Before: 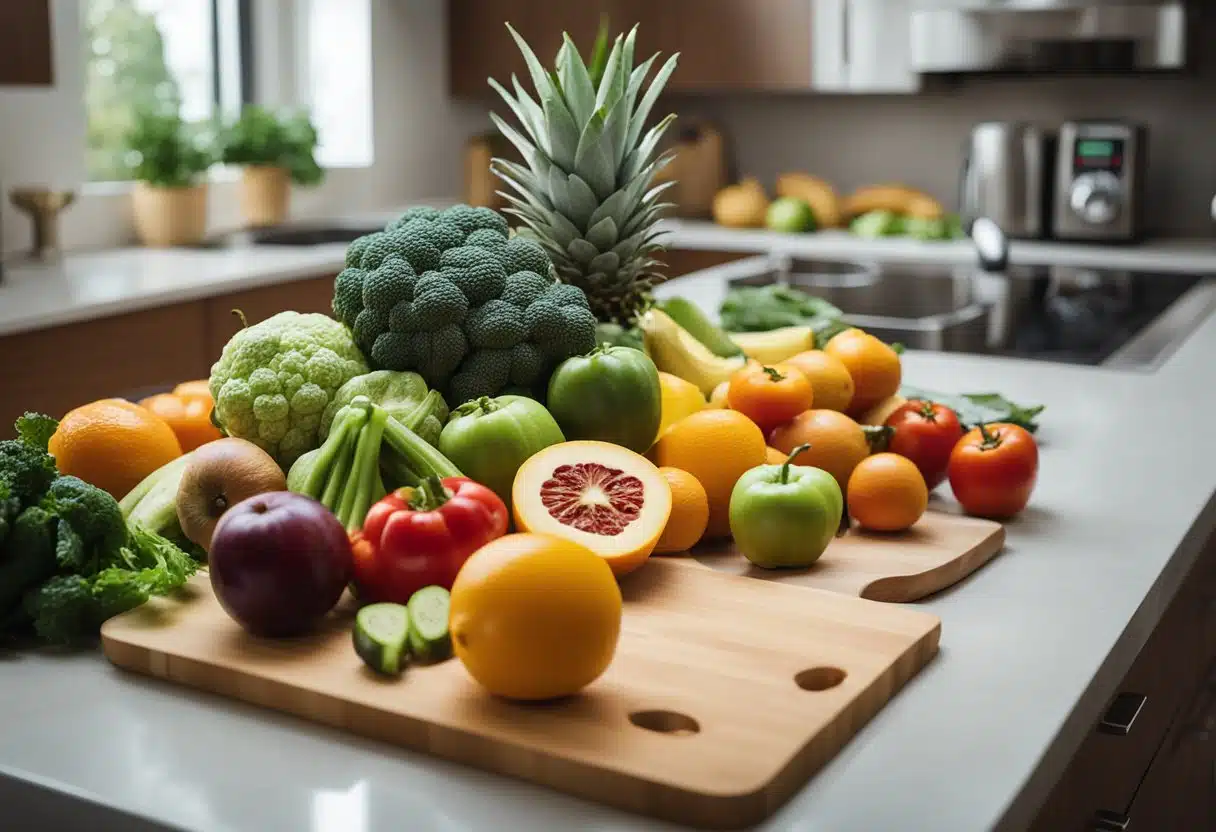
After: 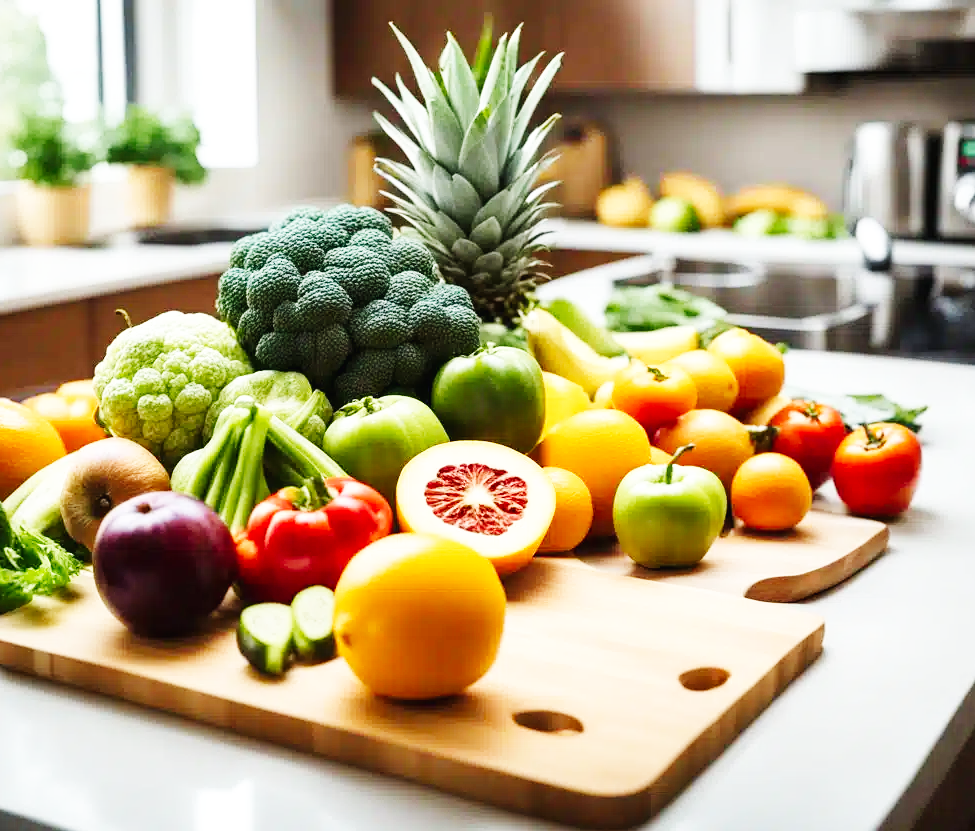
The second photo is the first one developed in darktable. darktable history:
base curve: curves: ch0 [(0, 0.003) (0.001, 0.002) (0.006, 0.004) (0.02, 0.022) (0.048, 0.086) (0.094, 0.234) (0.162, 0.431) (0.258, 0.629) (0.385, 0.8) (0.548, 0.918) (0.751, 0.988) (1, 1)], preserve colors none
crop and rotate: left 9.565%, right 10.231%
